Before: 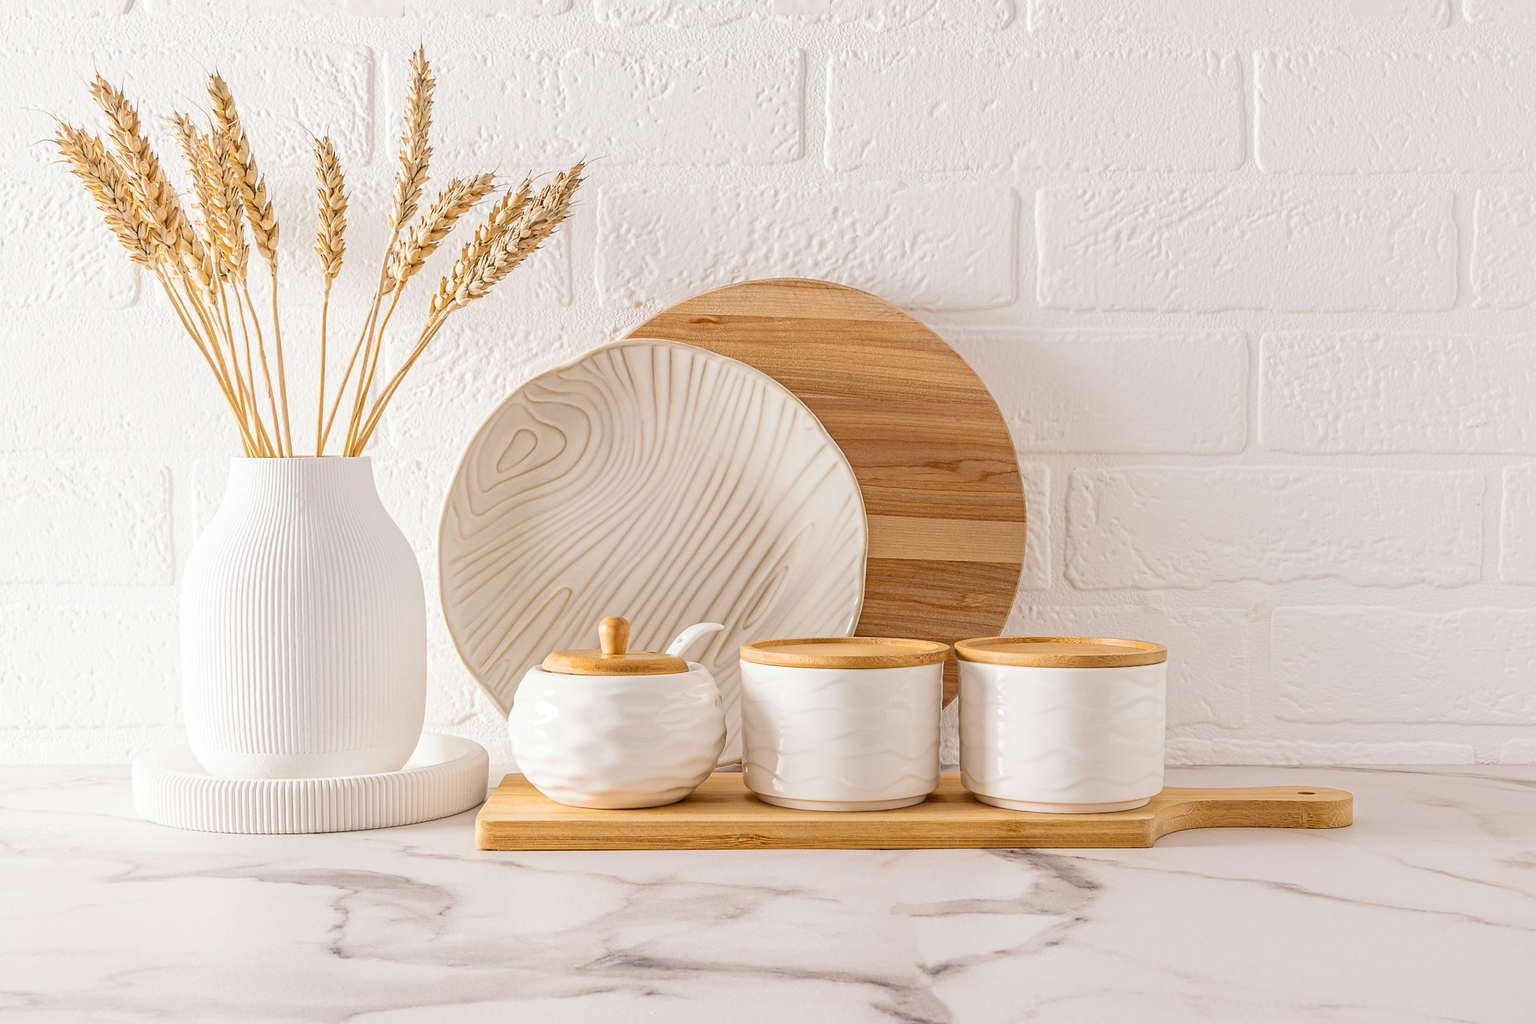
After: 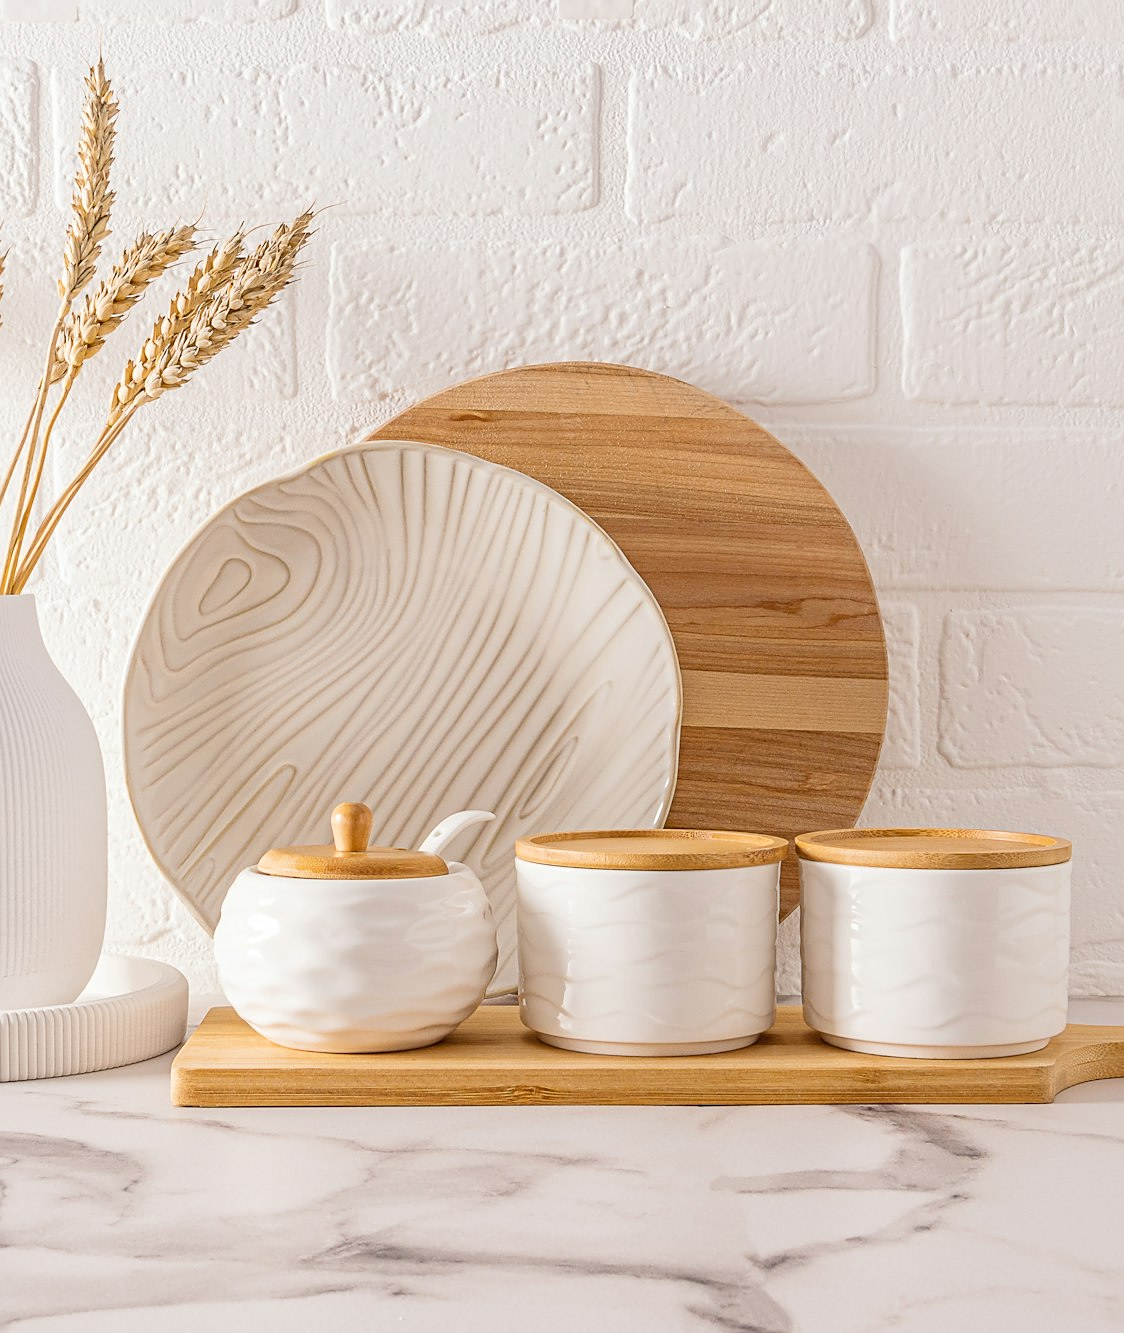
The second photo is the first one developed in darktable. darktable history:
sharpen: amount 0.209
crop and rotate: left 22.424%, right 21.328%
